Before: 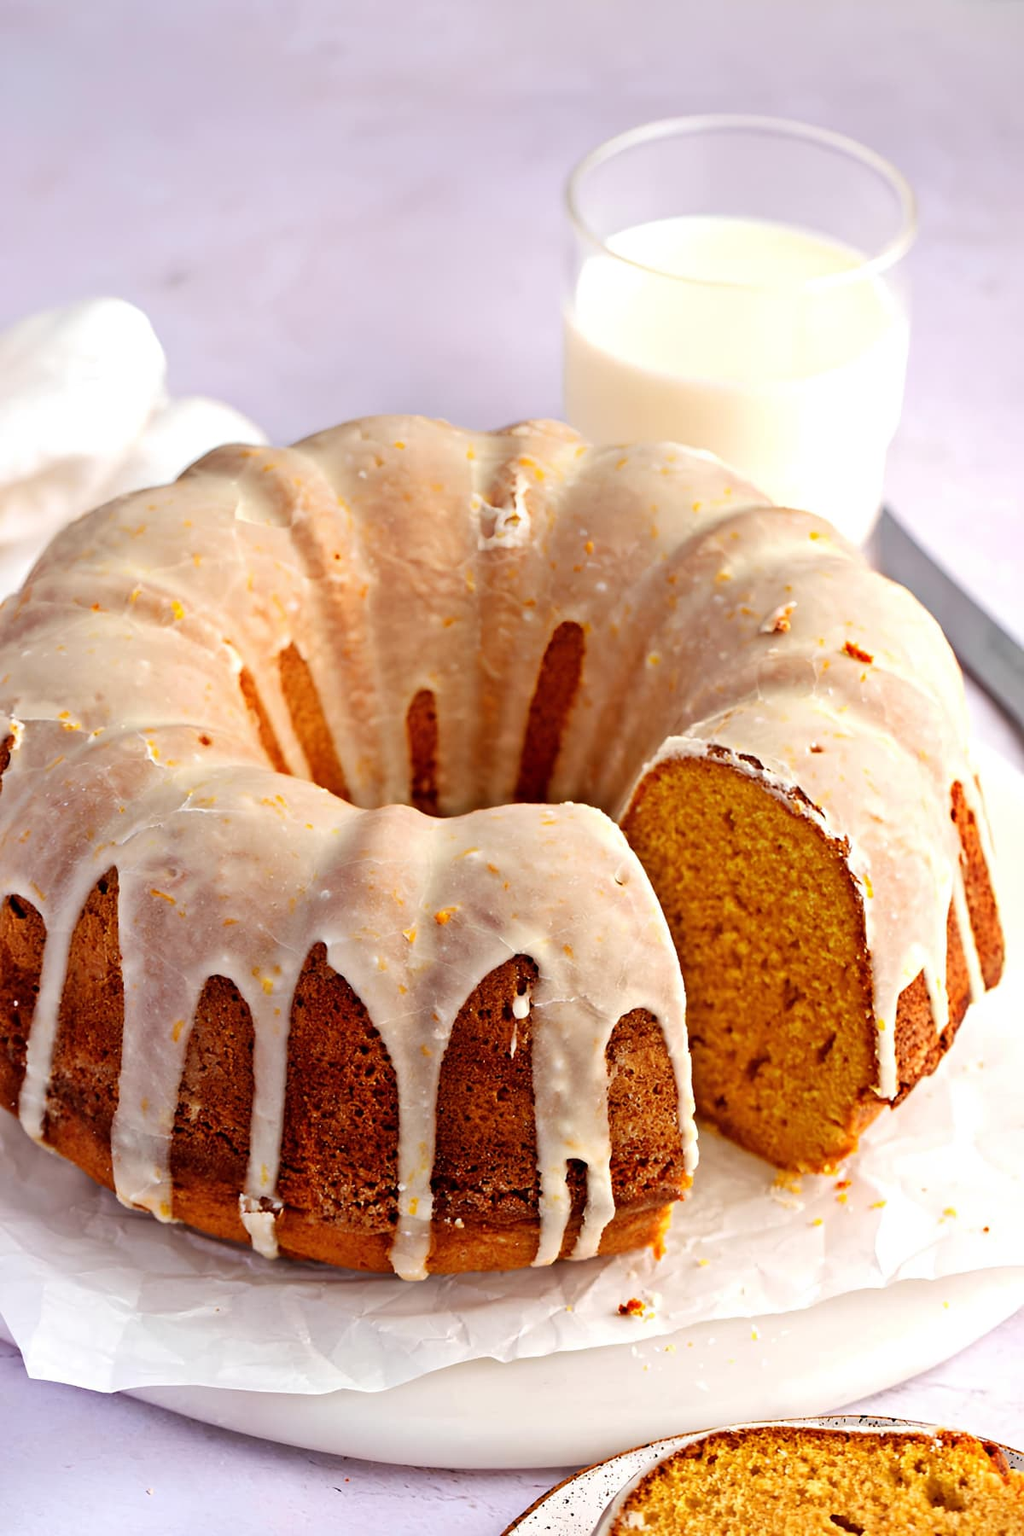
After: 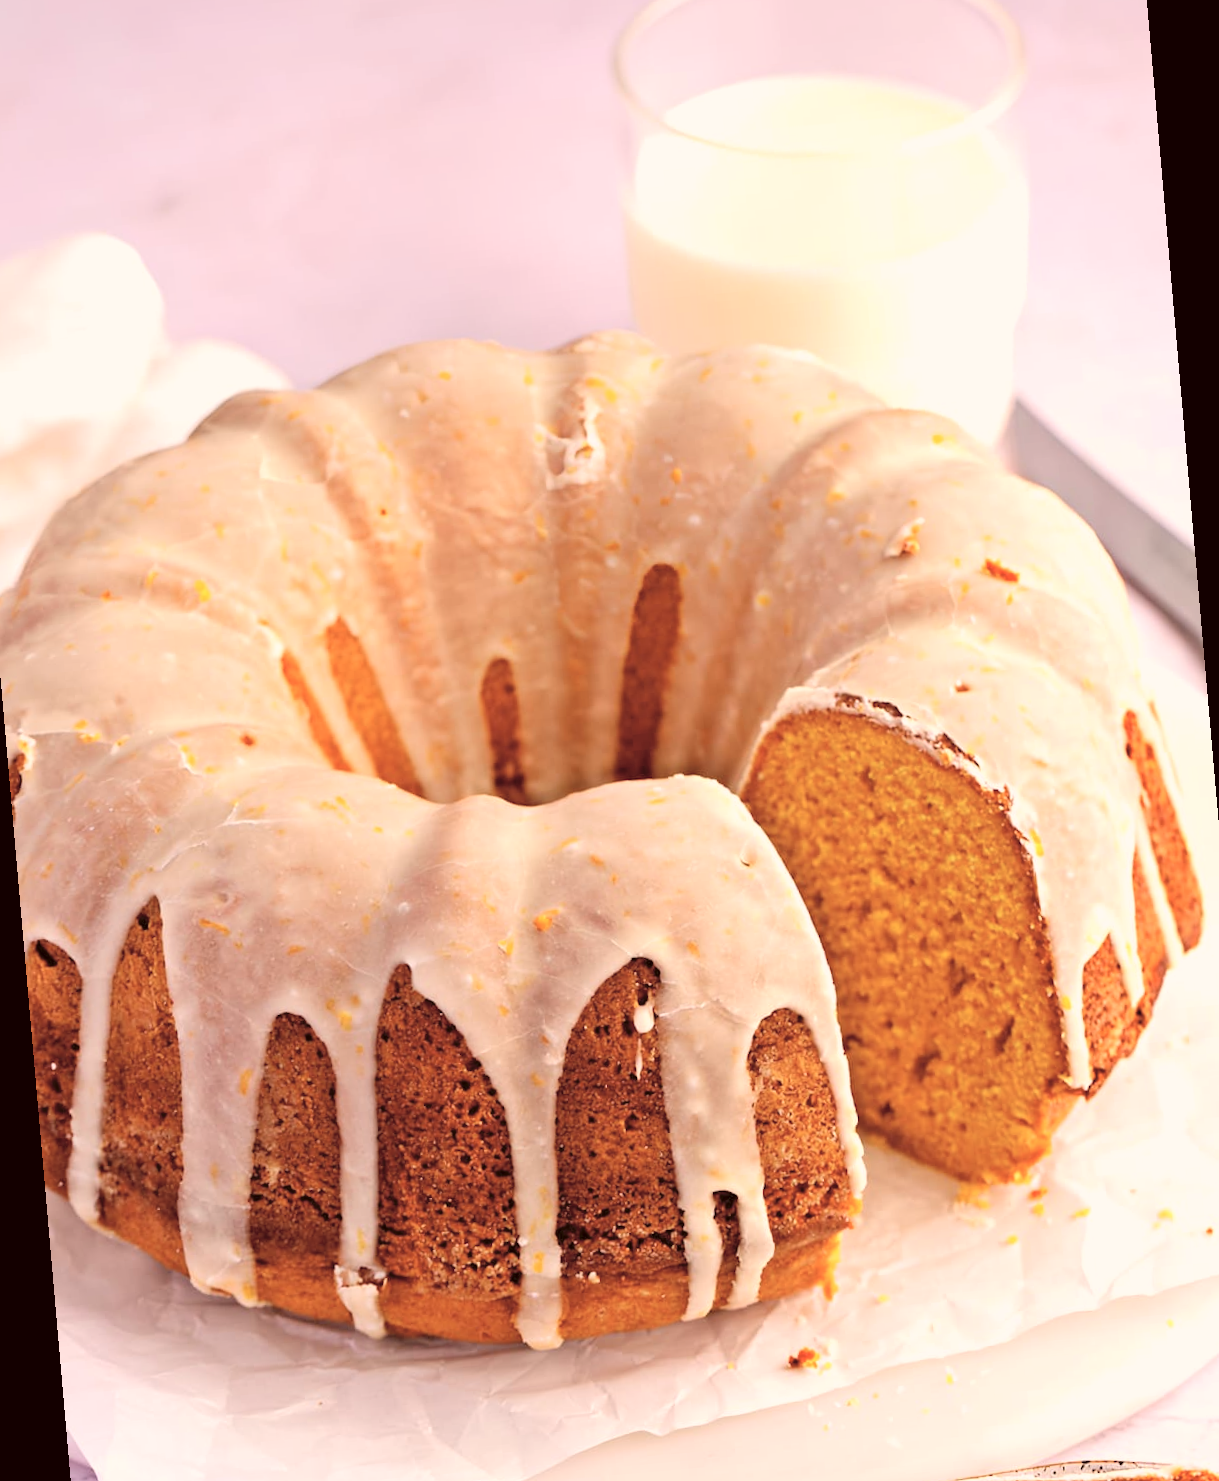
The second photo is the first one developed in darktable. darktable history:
contrast brightness saturation: brightness 0.28
rotate and perspective: rotation -5°, crop left 0.05, crop right 0.952, crop top 0.11, crop bottom 0.89
color correction: highlights a* 10.21, highlights b* 9.79, shadows a* 8.61, shadows b* 7.88, saturation 0.8
